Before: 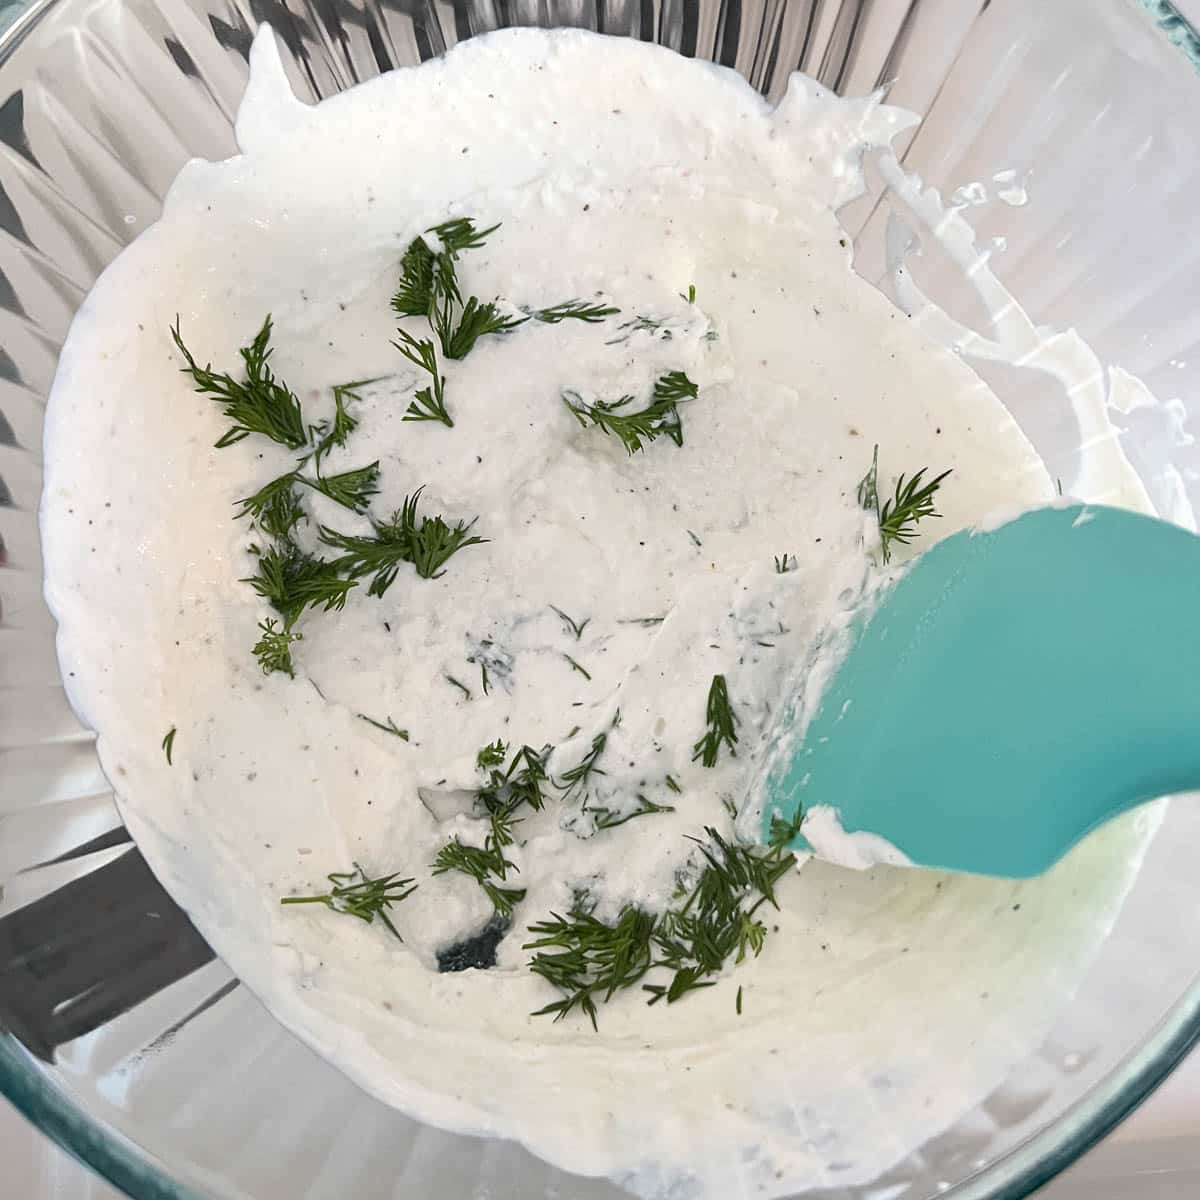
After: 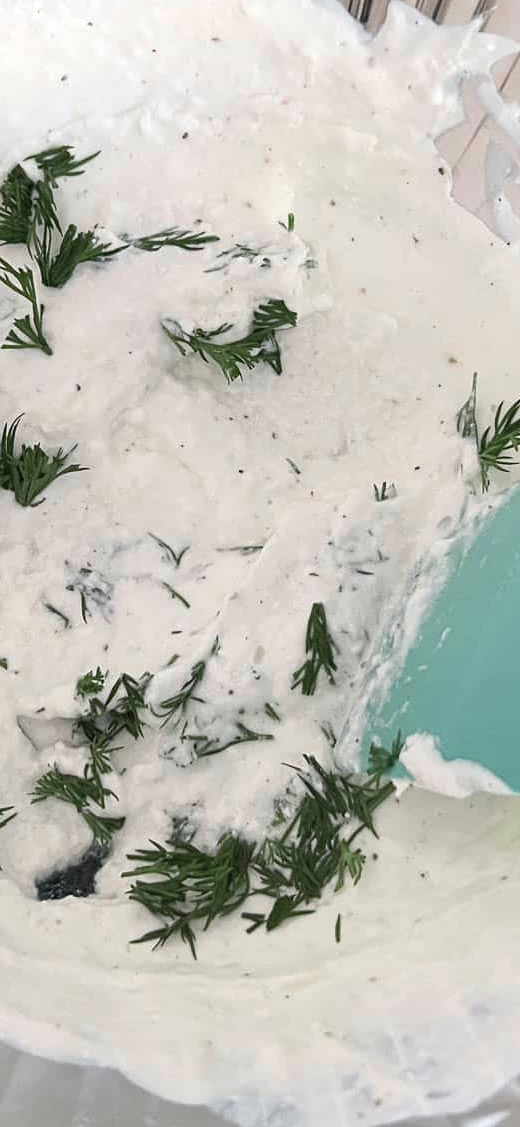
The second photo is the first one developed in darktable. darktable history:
exposure: compensate highlight preservation false
color zones: curves: ch0 [(0, 0.466) (0.128, 0.466) (0.25, 0.5) (0.375, 0.456) (0.5, 0.5) (0.625, 0.5) (0.737, 0.652) (0.875, 0.5)]; ch1 [(0, 0.603) (0.125, 0.618) (0.261, 0.348) (0.372, 0.353) (0.497, 0.363) (0.611, 0.45) (0.731, 0.427) (0.875, 0.518) (0.998, 0.652)]; ch2 [(0, 0.559) (0.125, 0.451) (0.253, 0.564) (0.37, 0.578) (0.5, 0.466) (0.625, 0.471) (0.731, 0.471) (0.88, 0.485)]
crop: left 33.452%, top 6.025%, right 23.155%
